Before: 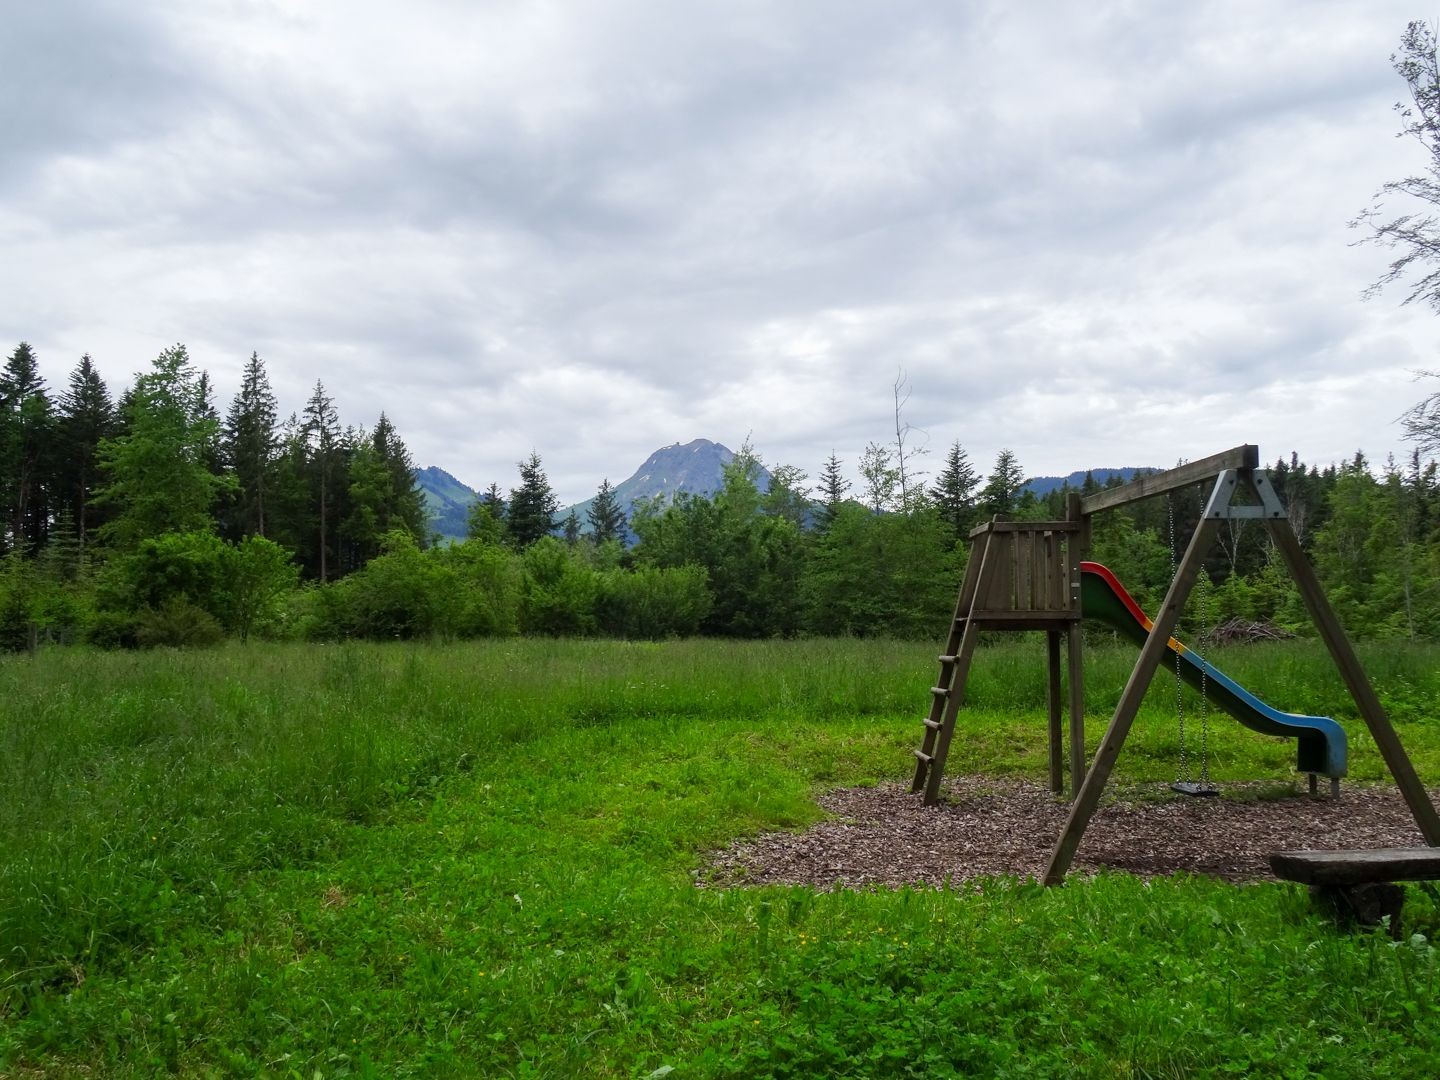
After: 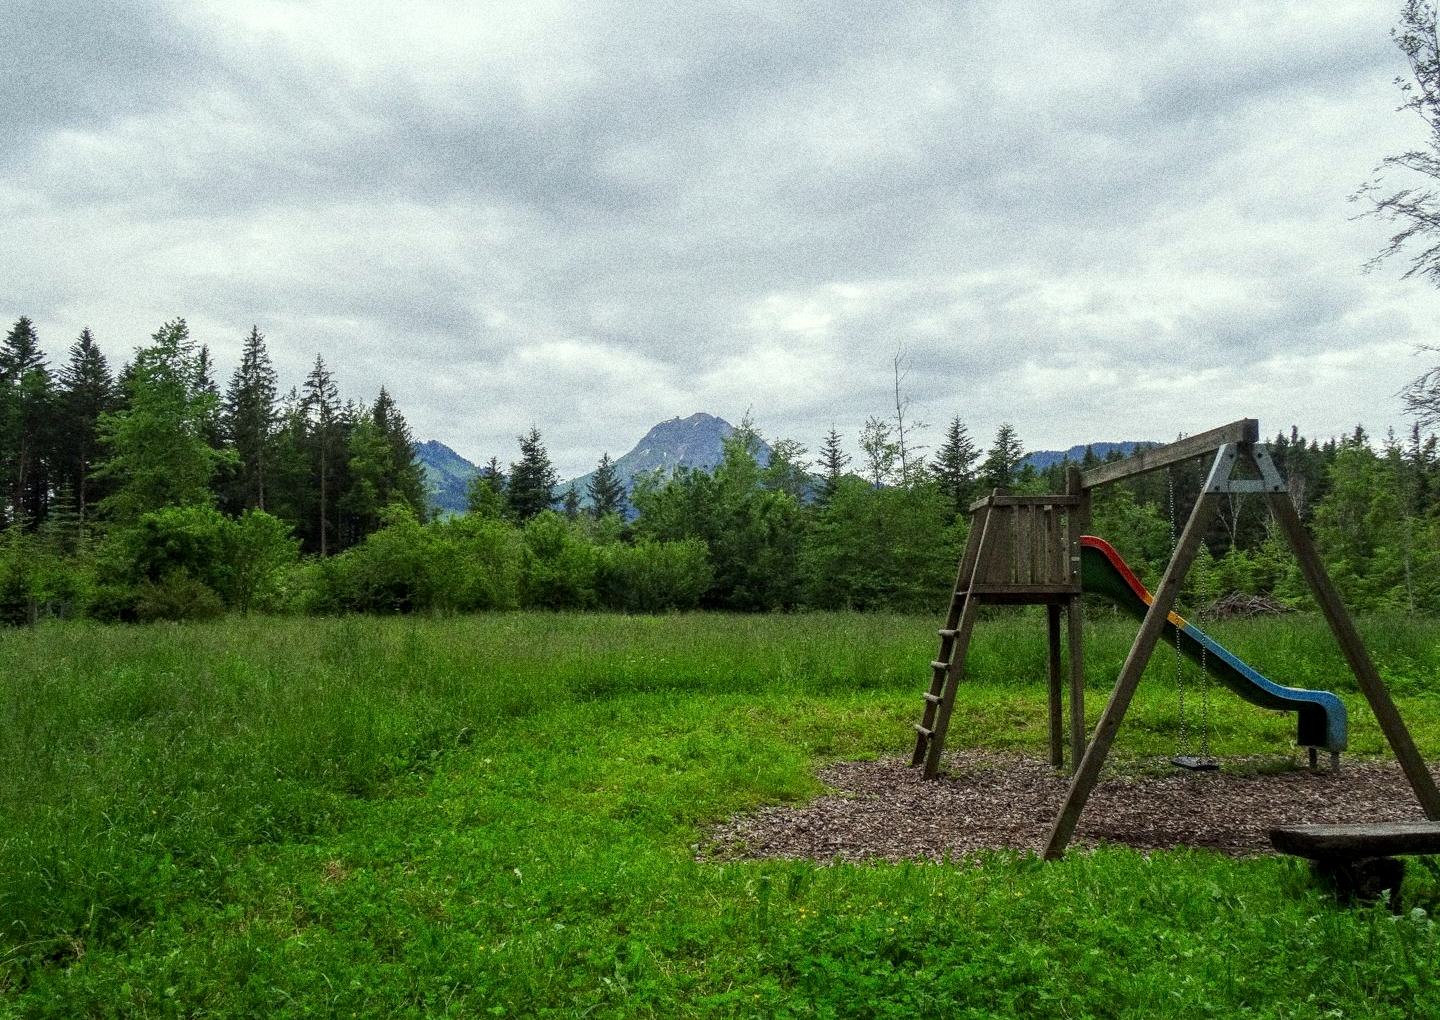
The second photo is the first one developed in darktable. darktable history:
crop and rotate: top 2.479%, bottom 3.018%
grain: coarseness 14.49 ISO, strength 48.04%, mid-tones bias 35%
color correction: highlights a* -4.73, highlights b* 5.06, saturation 0.97
local contrast: on, module defaults
